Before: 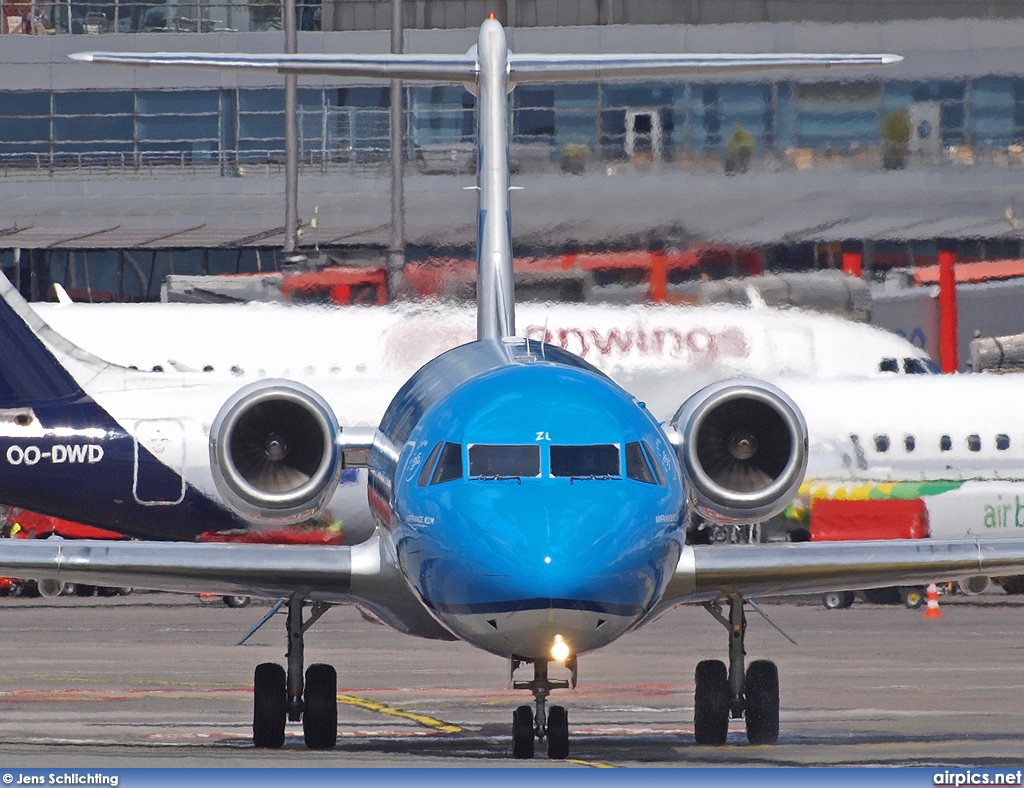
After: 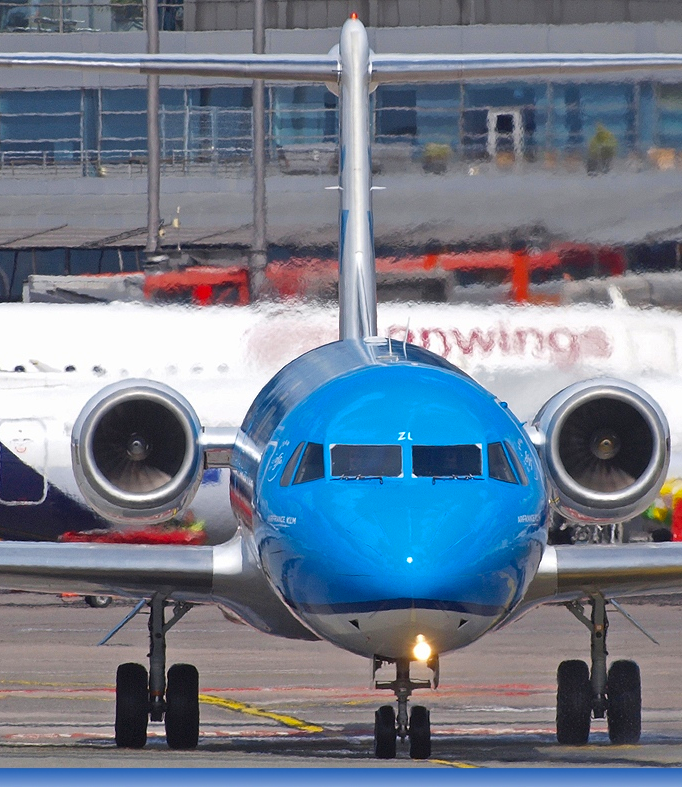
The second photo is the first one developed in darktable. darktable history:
color balance rgb: perceptual saturation grading › global saturation 20%, global vibrance 20%
crop and rotate: left 13.537%, right 19.796%
